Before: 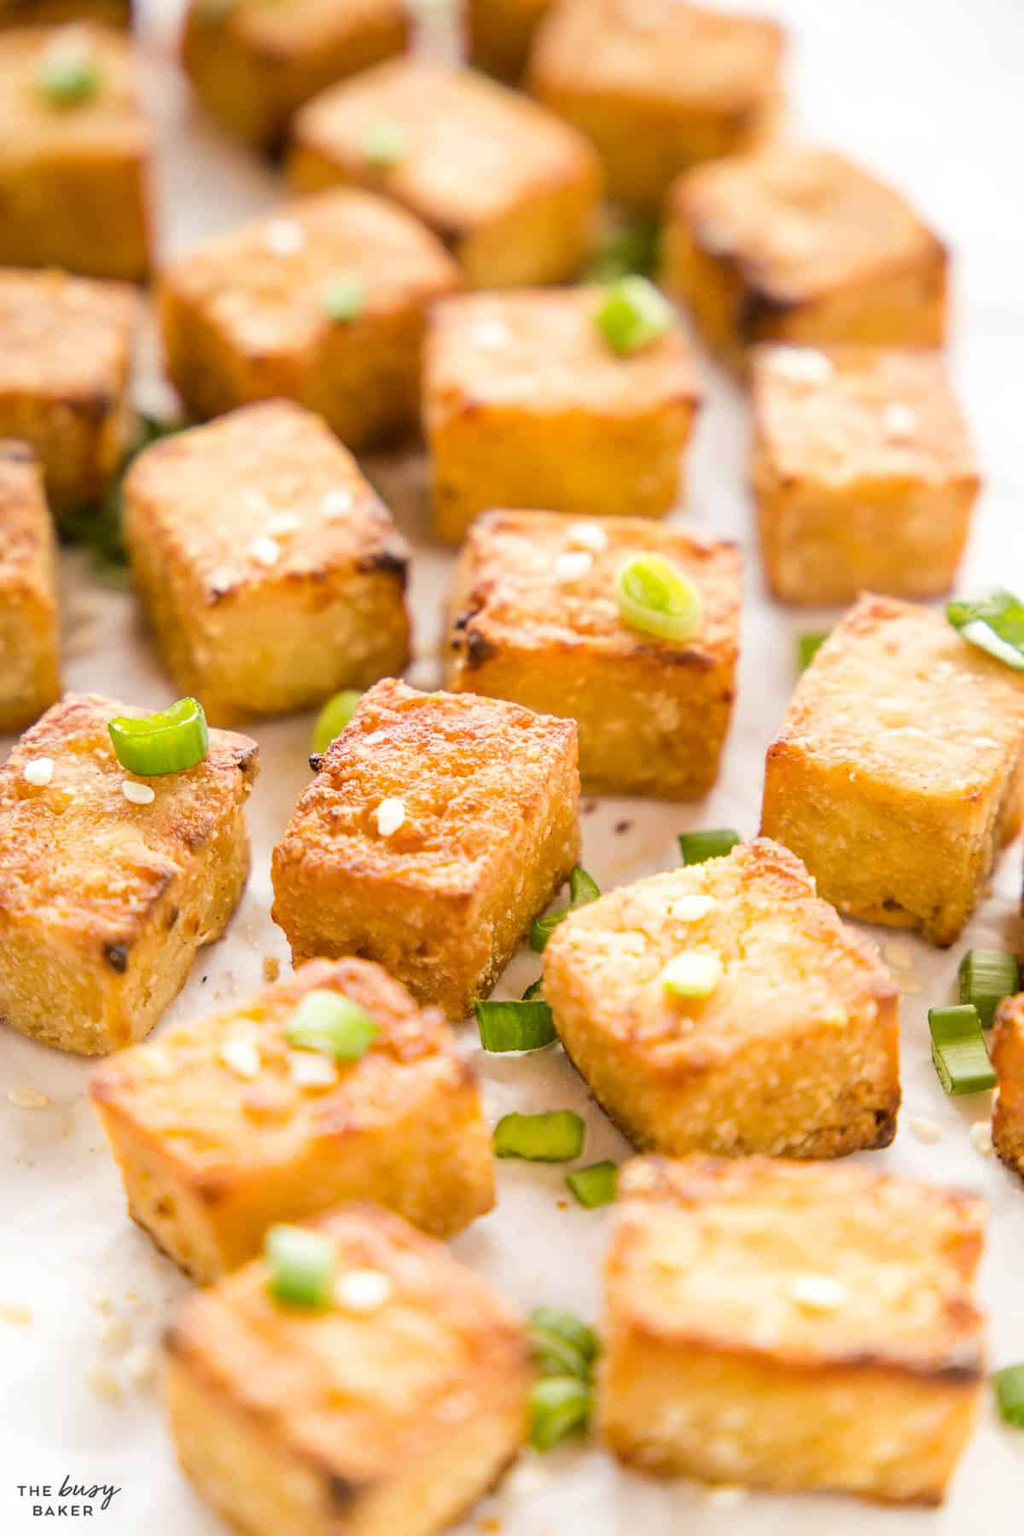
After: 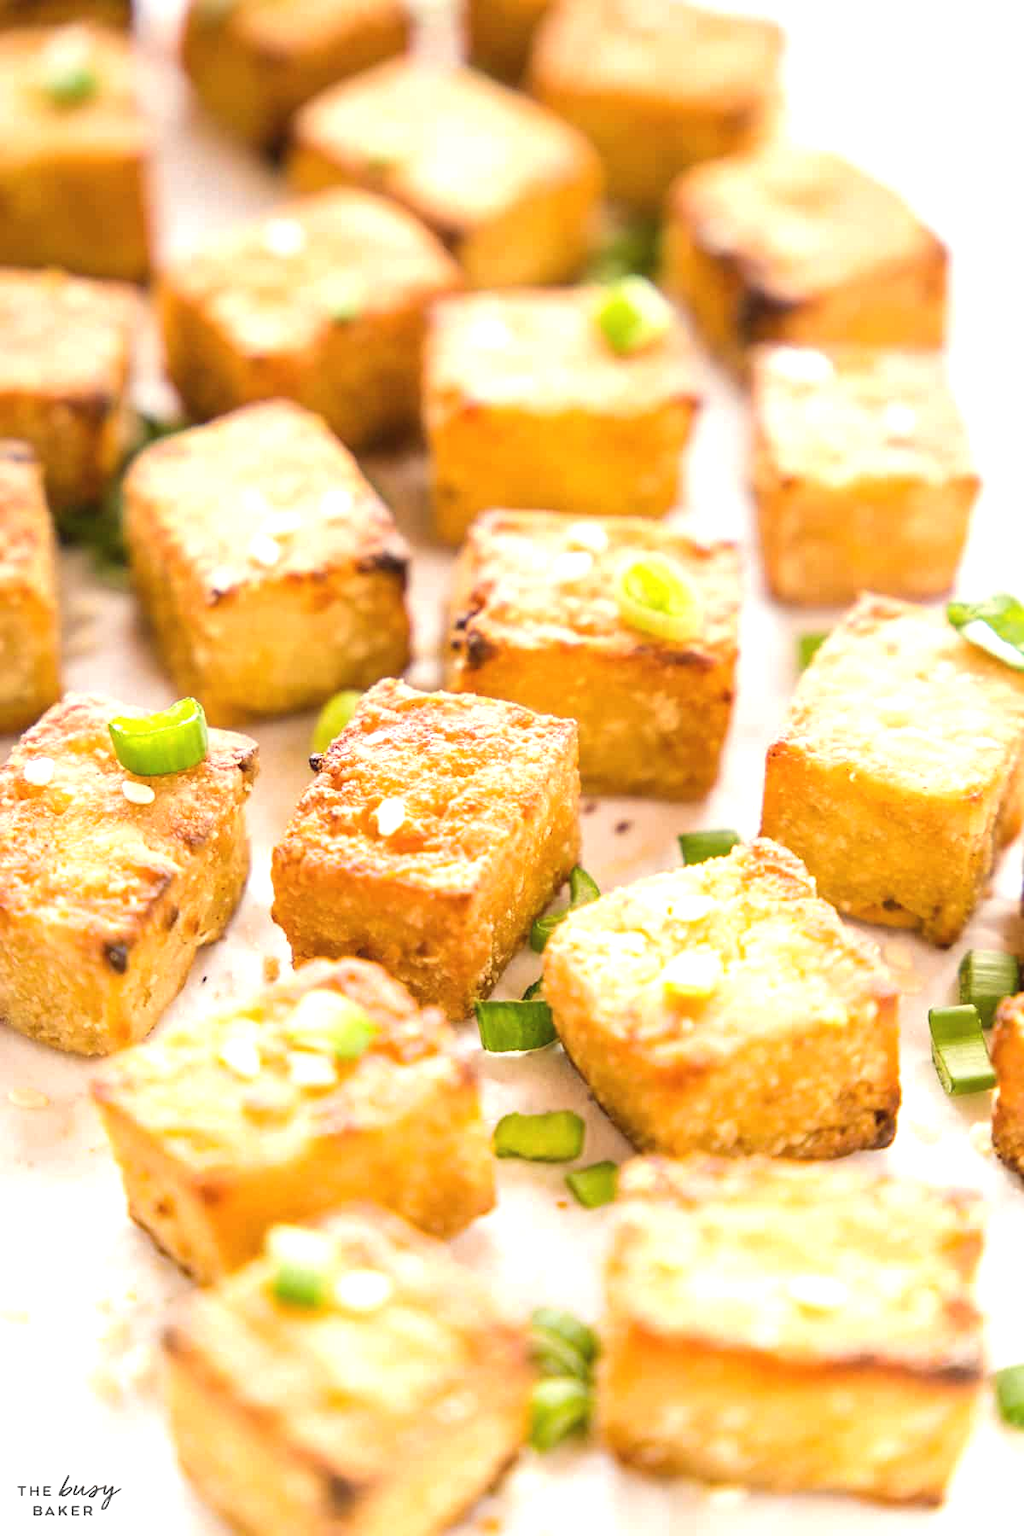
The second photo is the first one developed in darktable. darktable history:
exposure: black level correction -0.002, exposure 0.535 EV, compensate highlight preservation false
